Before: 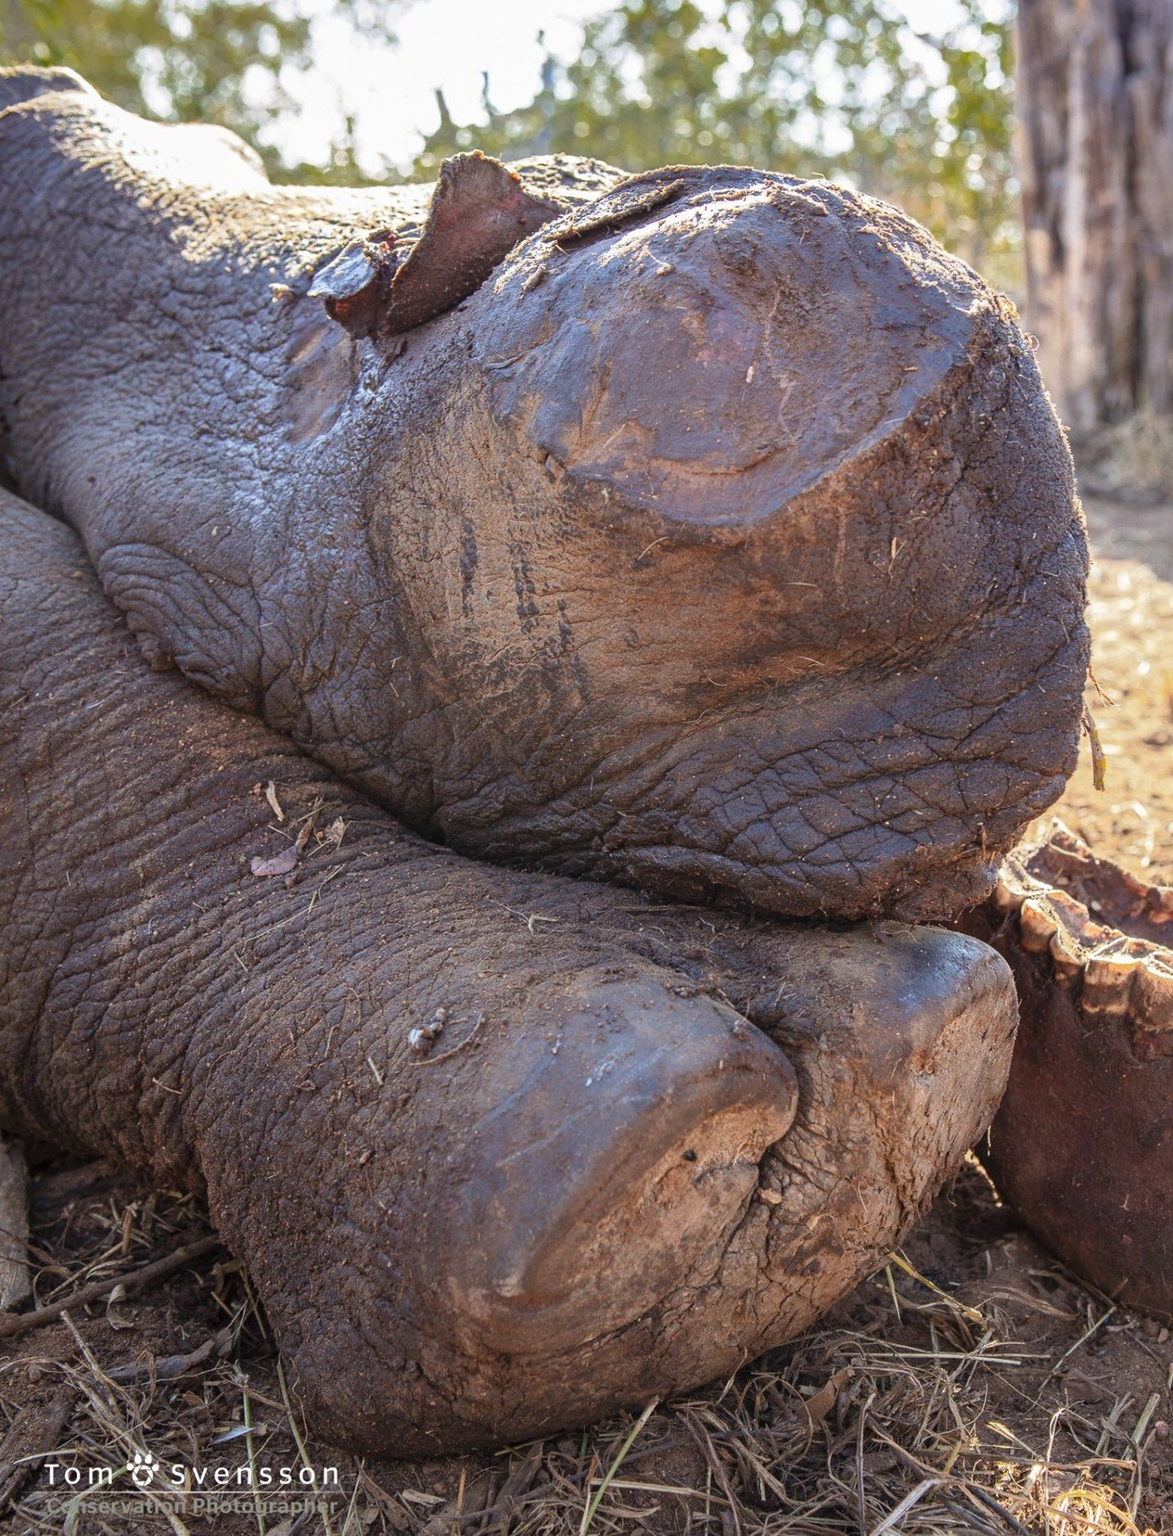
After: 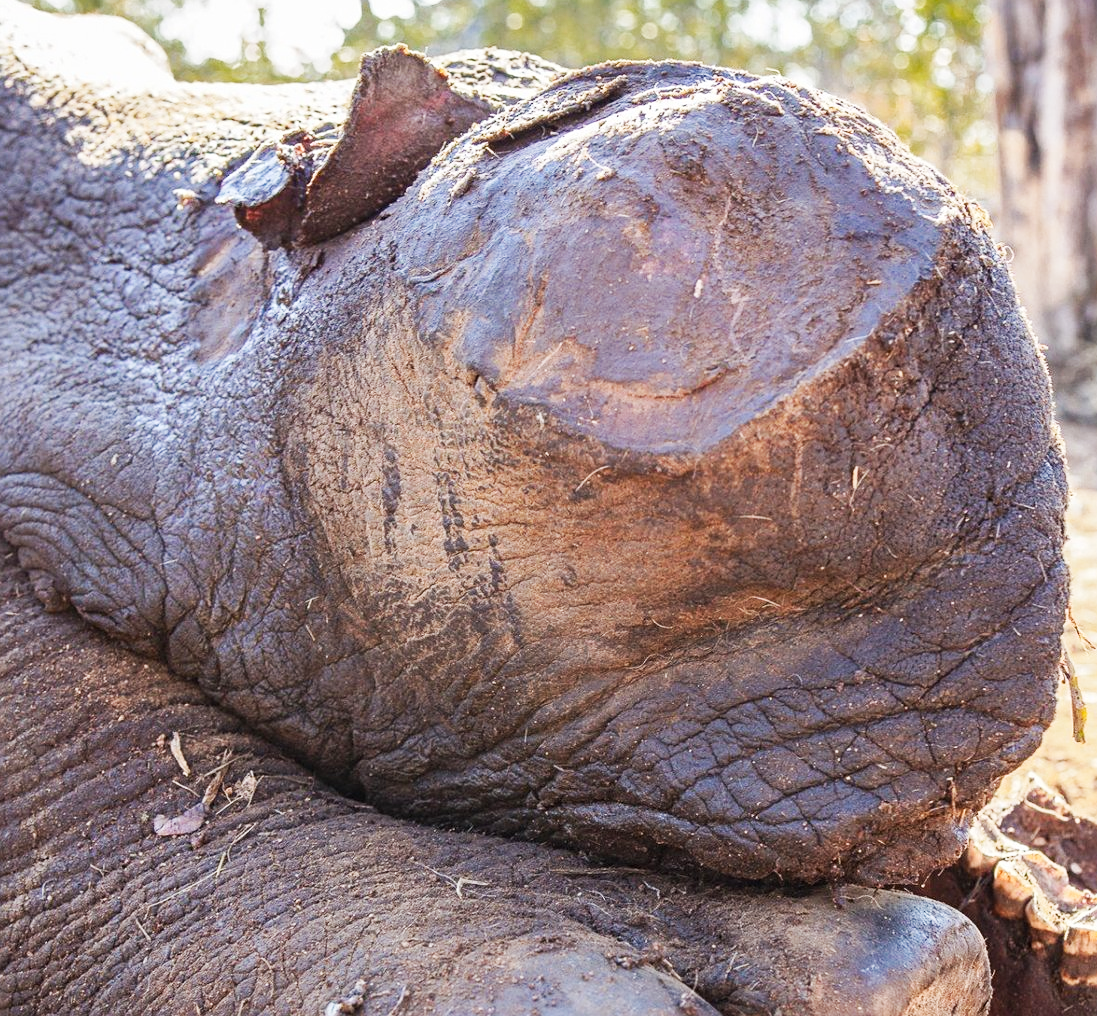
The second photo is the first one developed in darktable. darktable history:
sharpen: amount 0.217
tone curve: curves: ch0 [(0, 0) (0.055, 0.057) (0.258, 0.307) (0.434, 0.543) (0.517, 0.657) (0.745, 0.874) (1, 1)]; ch1 [(0, 0) (0.346, 0.307) (0.418, 0.383) (0.46, 0.439) (0.482, 0.493) (0.502, 0.503) (0.517, 0.514) (0.55, 0.561) (0.588, 0.603) (0.646, 0.688) (1, 1)]; ch2 [(0, 0) (0.346, 0.34) (0.431, 0.45) (0.485, 0.499) (0.5, 0.503) (0.527, 0.525) (0.545, 0.562) (0.679, 0.706) (1, 1)], preserve colors none
crop and rotate: left 9.381%, top 7.17%, right 4.909%, bottom 32.164%
